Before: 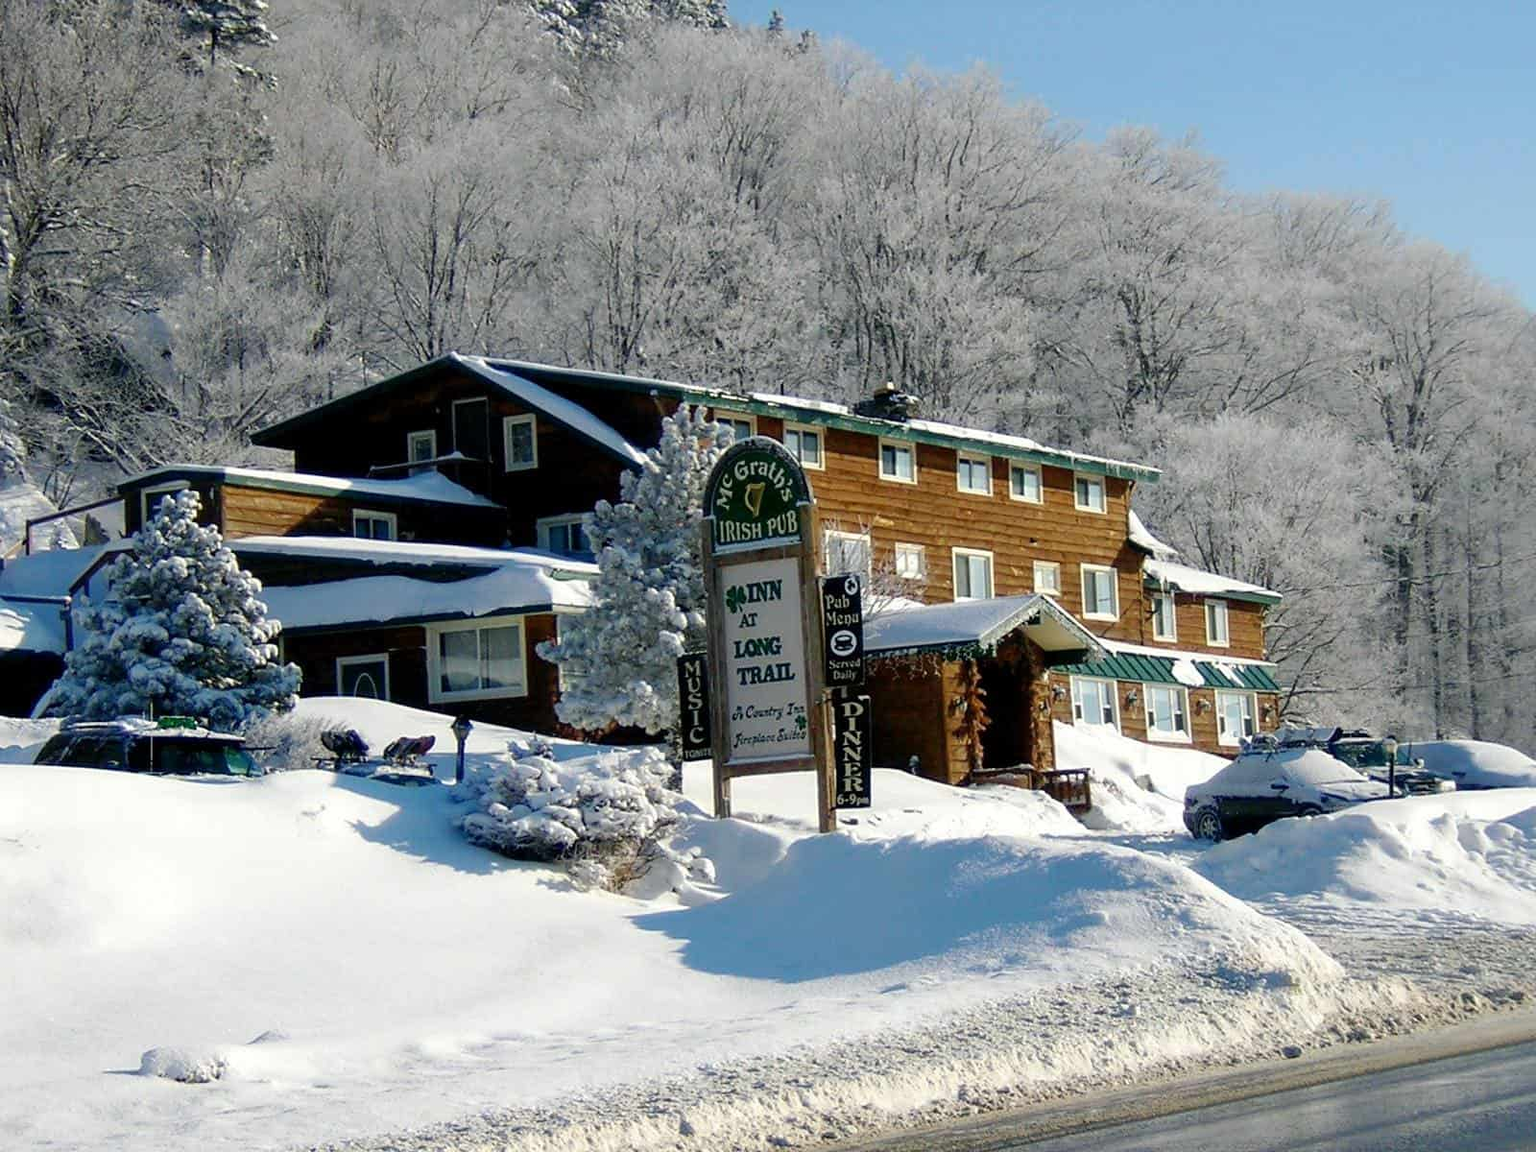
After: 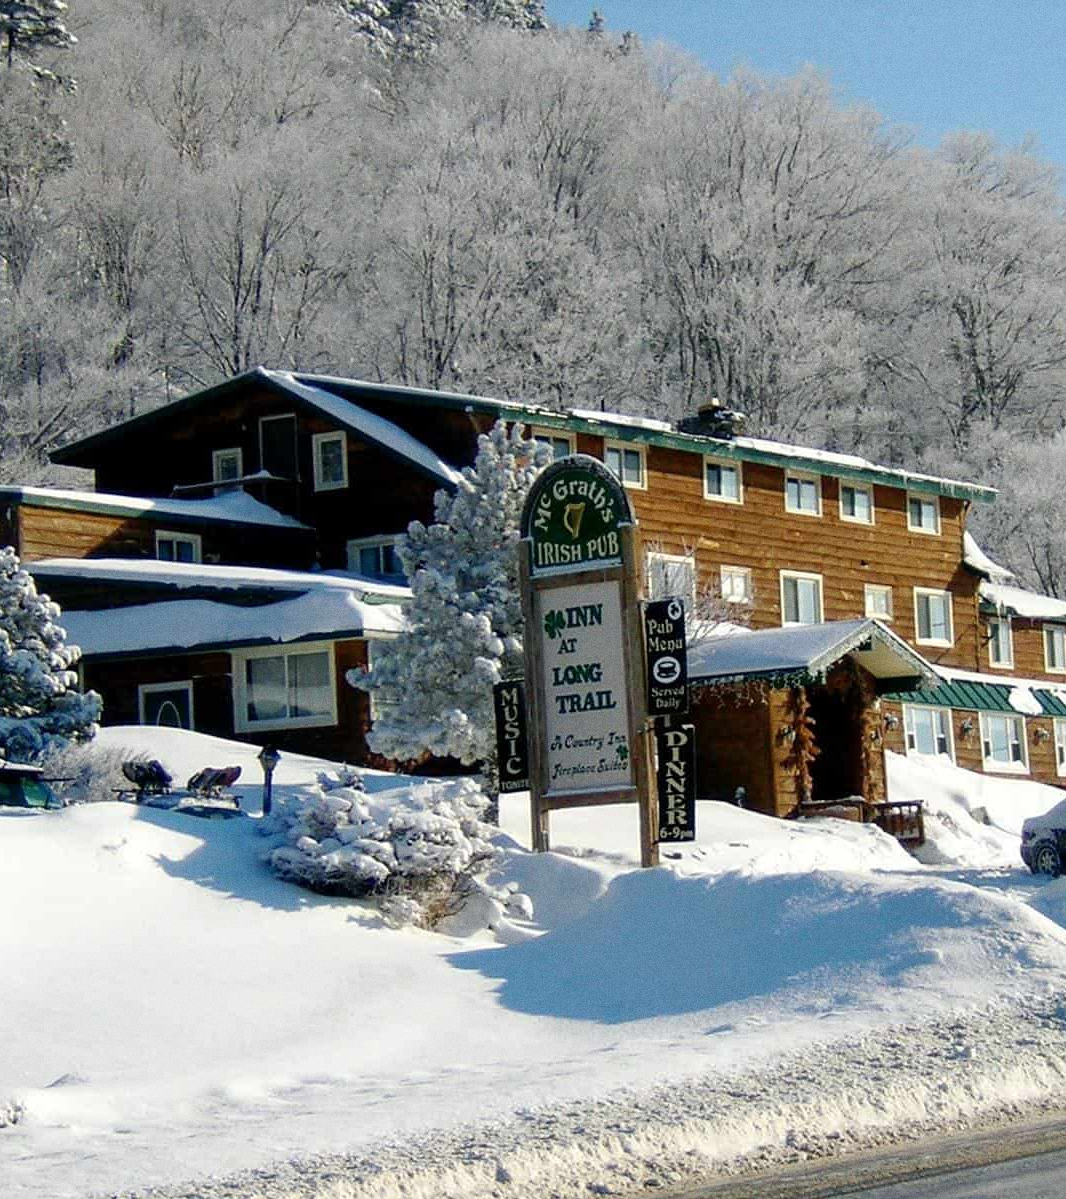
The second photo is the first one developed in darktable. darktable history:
crop and rotate: left 13.342%, right 19.991%
grain: coarseness 0.09 ISO
